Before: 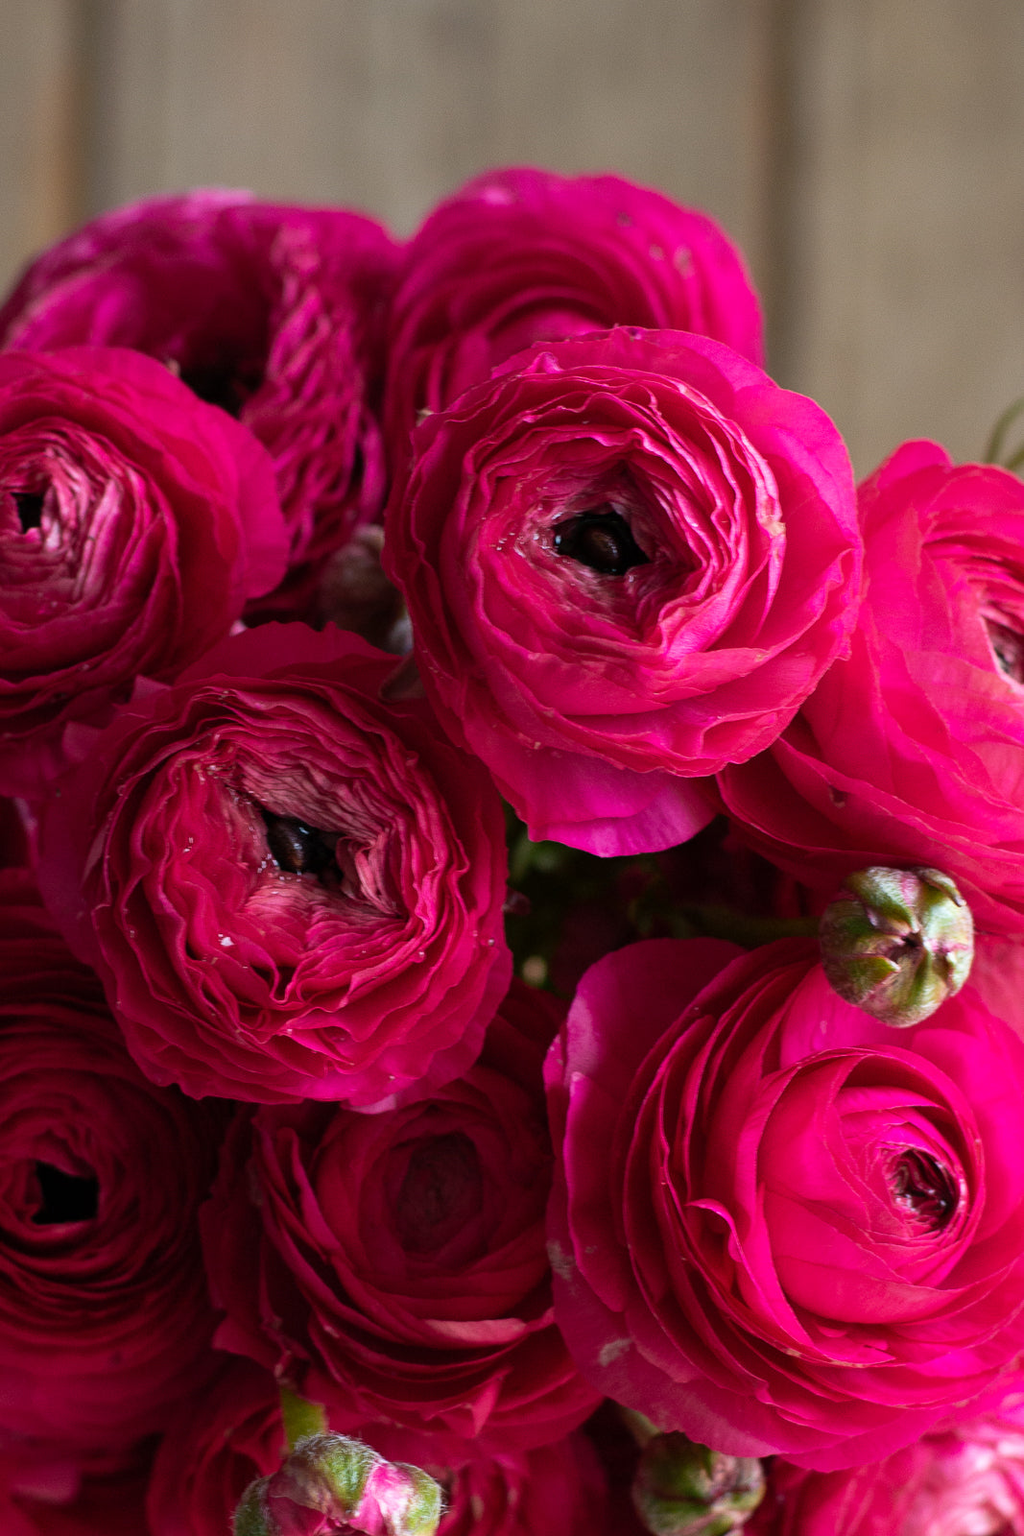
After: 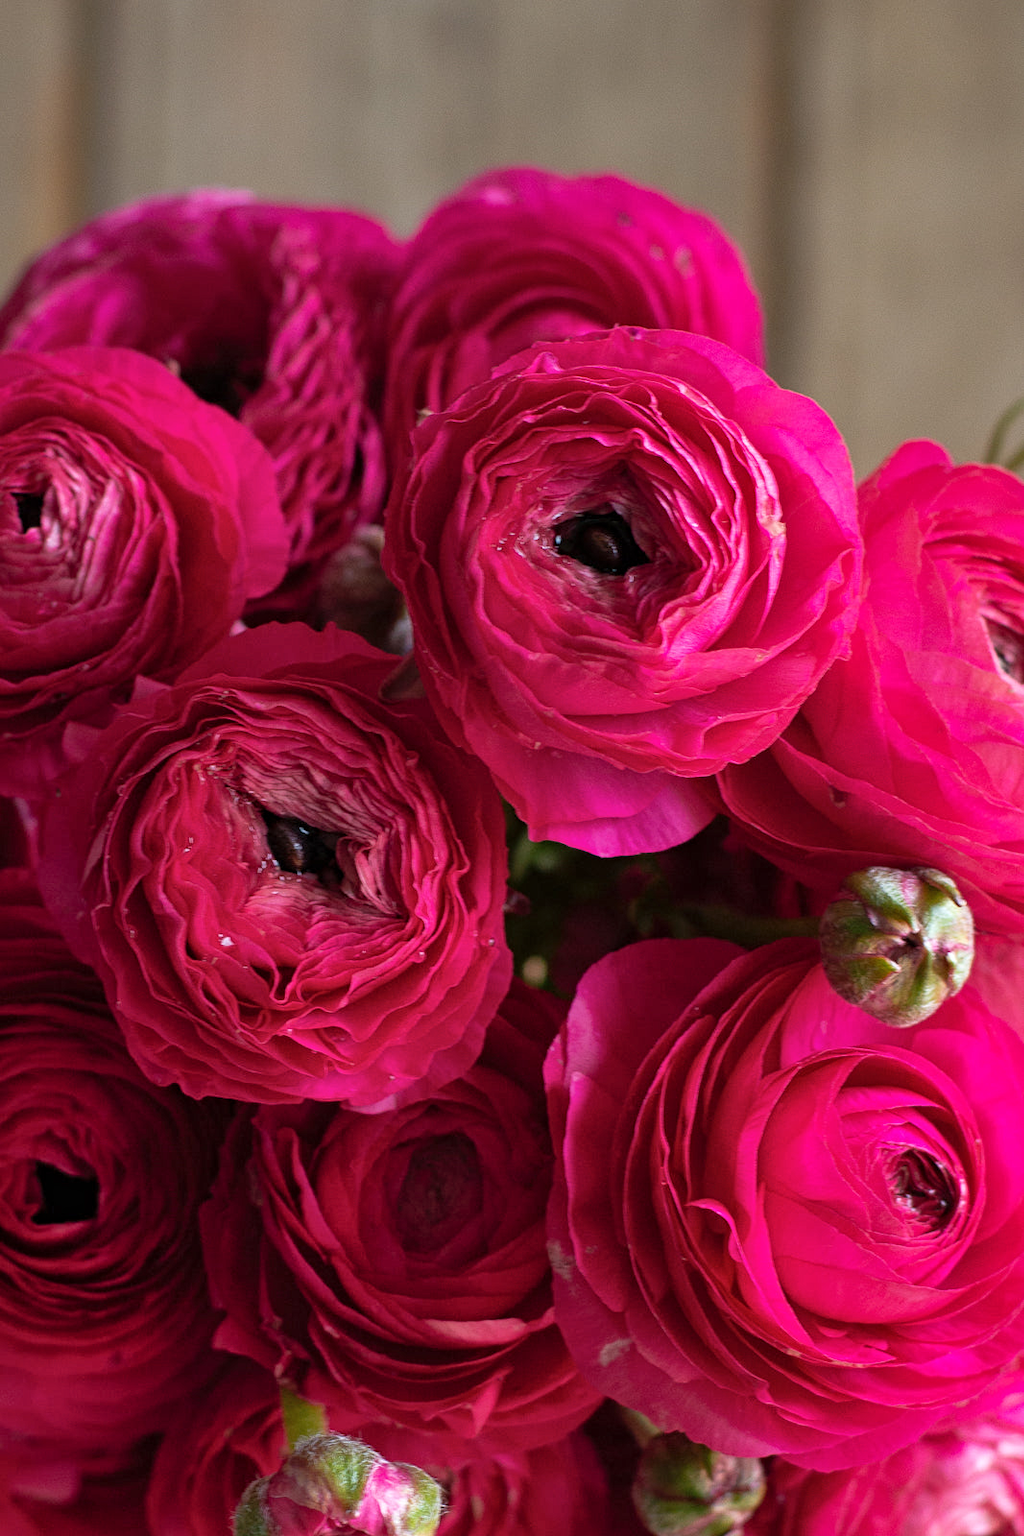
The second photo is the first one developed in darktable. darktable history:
shadows and highlights: shadows 43.02, highlights 7.59
contrast equalizer: y [[0.5, 0.5, 0.5, 0.539, 0.64, 0.611], [0.5 ×6], [0.5 ×6], [0 ×6], [0 ×6]], mix 0.301
